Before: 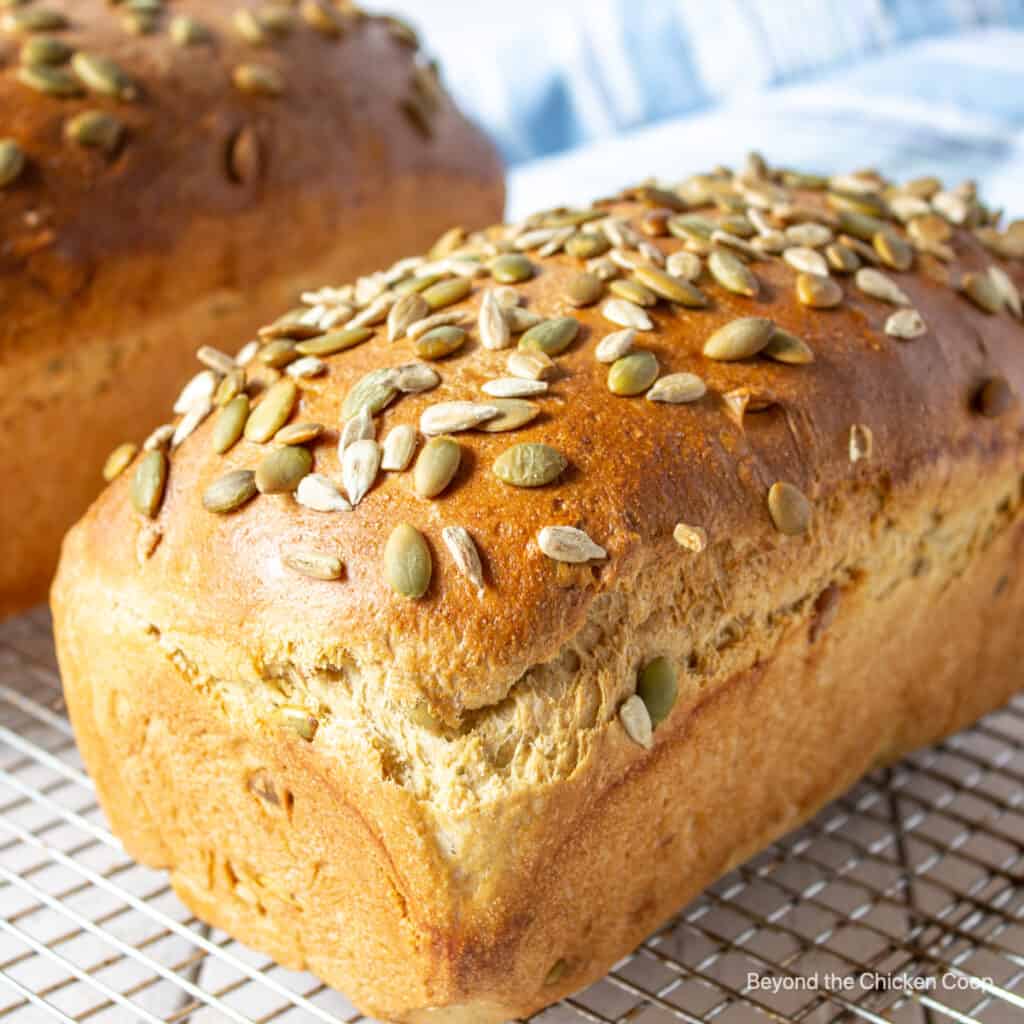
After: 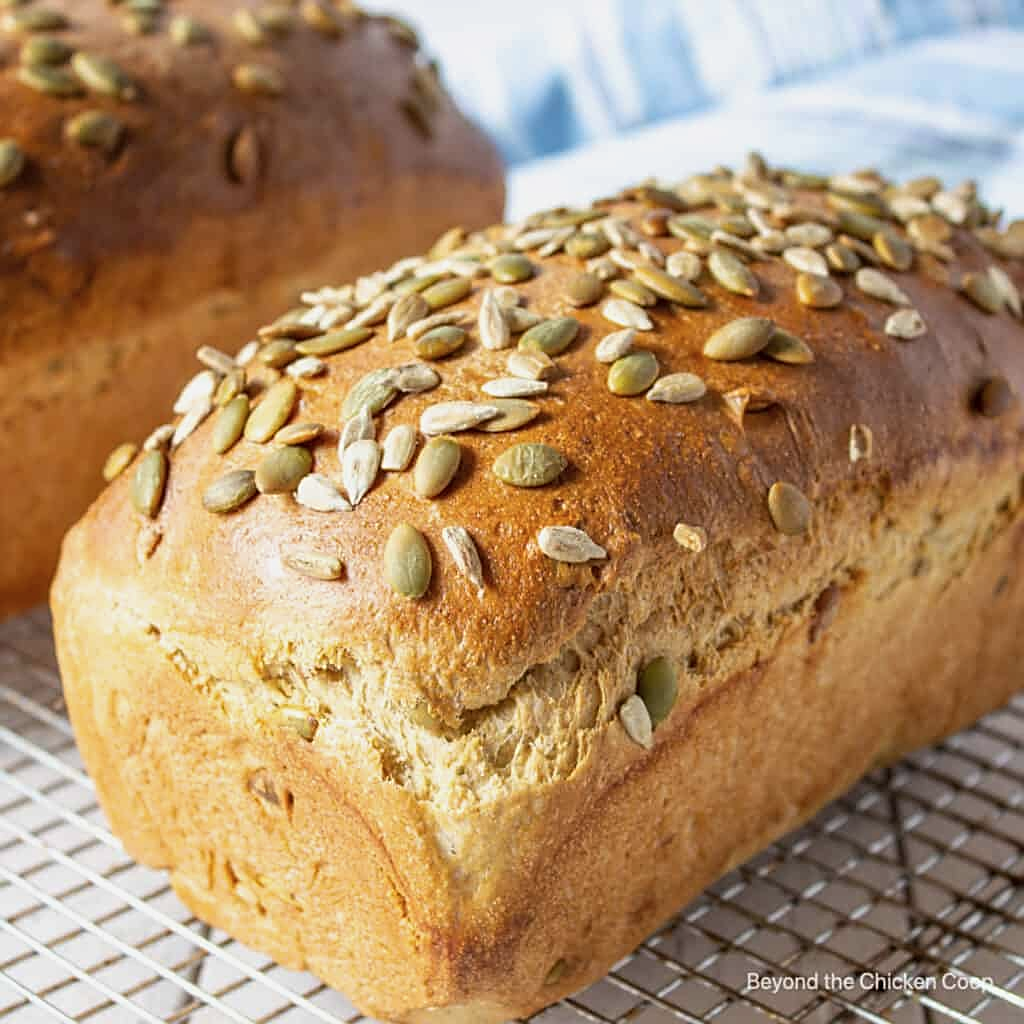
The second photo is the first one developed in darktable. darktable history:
sharpen: amount 0.491
color zones: curves: ch1 [(0, 0.469) (0.01, 0.469) (0.12, 0.446) (0.248, 0.469) (0.5, 0.5) (0.748, 0.5) (0.99, 0.469) (1, 0.469)]
exposure: exposure -0.153 EV, compensate exposure bias true, compensate highlight preservation false
